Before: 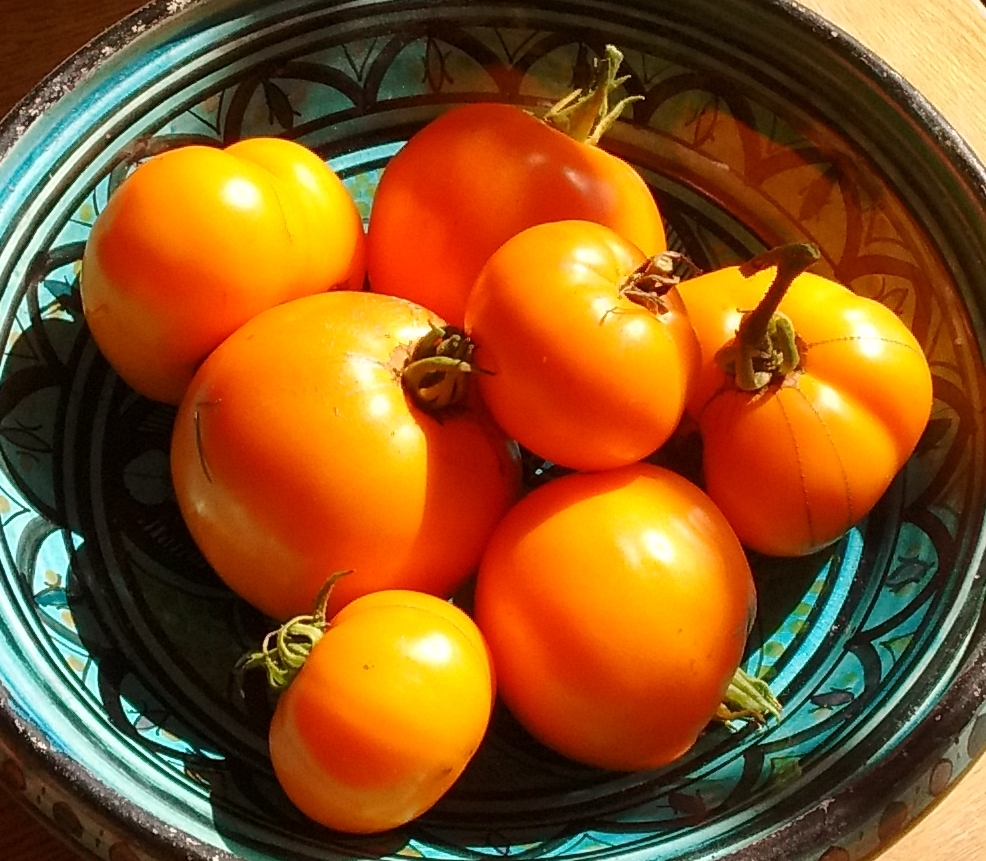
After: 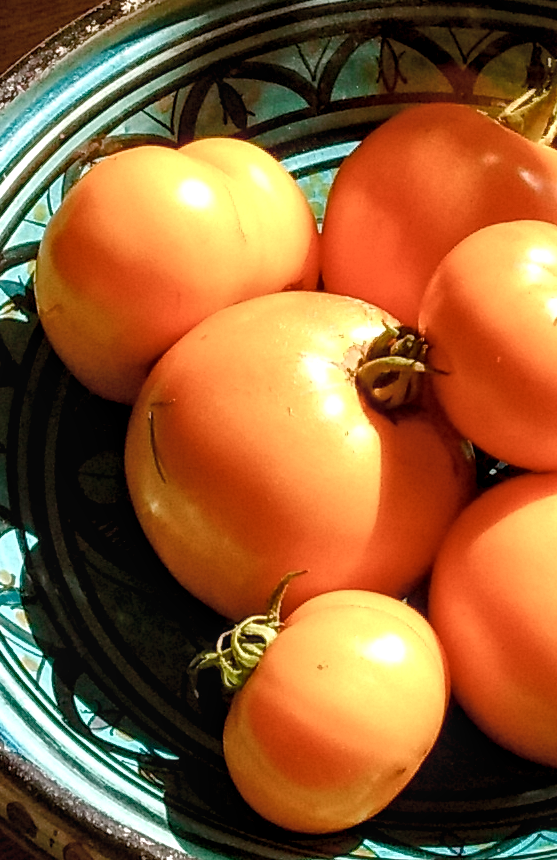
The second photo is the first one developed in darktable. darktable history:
color balance rgb: global offset › luminance -0.511%, perceptual saturation grading › global saturation 20%, perceptual saturation grading › highlights -50.02%, perceptual saturation grading › shadows 30.341%, perceptual brilliance grading › global brilliance 11.092%, global vibrance 20%
color correction: highlights b* -0.016, saturation 0.8
local contrast: on, module defaults
crop: left 4.695%, right 38.813%
